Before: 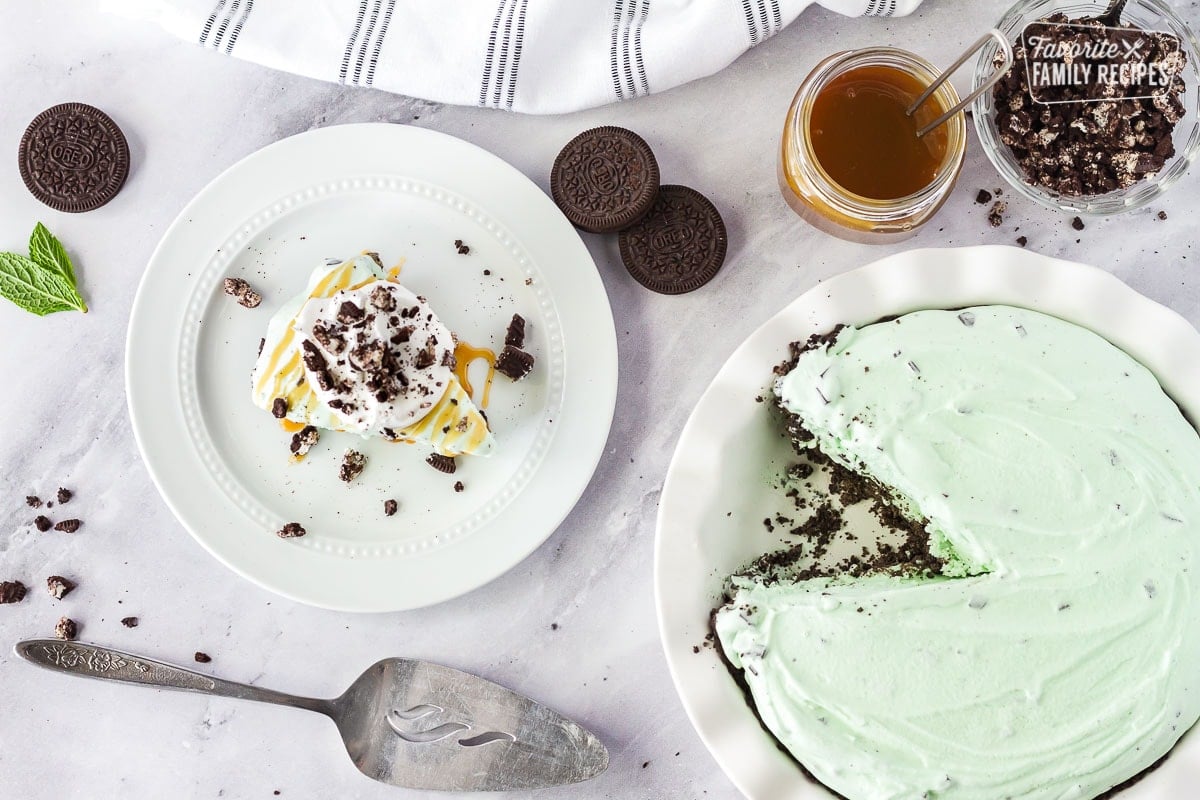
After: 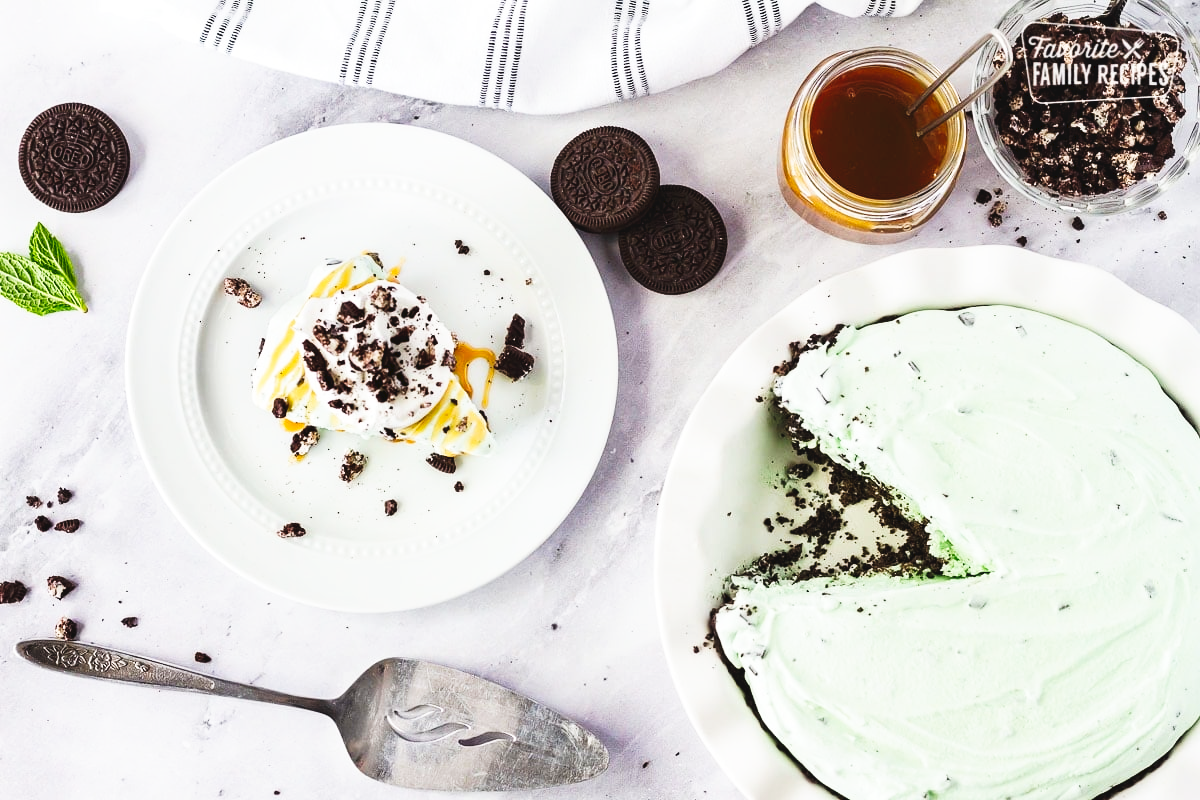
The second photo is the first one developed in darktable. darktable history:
tone curve: curves: ch0 [(0, 0) (0.003, 0.047) (0.011, 0.047) (0.025, 0.049) (0.044, 0.051) (0.069, 0.055) (0.1, 0.066) (0.136, 0.089) (0.177, 0.12) (0.224, 0.155) (0.277, 0.205) (0.335, 0.281) (0.399, 0.37) (0.468, 0.47) (0.543, 0.574) (0.623, 0.687) (0.709, 0.801) (0.801, 0.89) (0.898, 0.963) (1, 1)], preserve colors none
